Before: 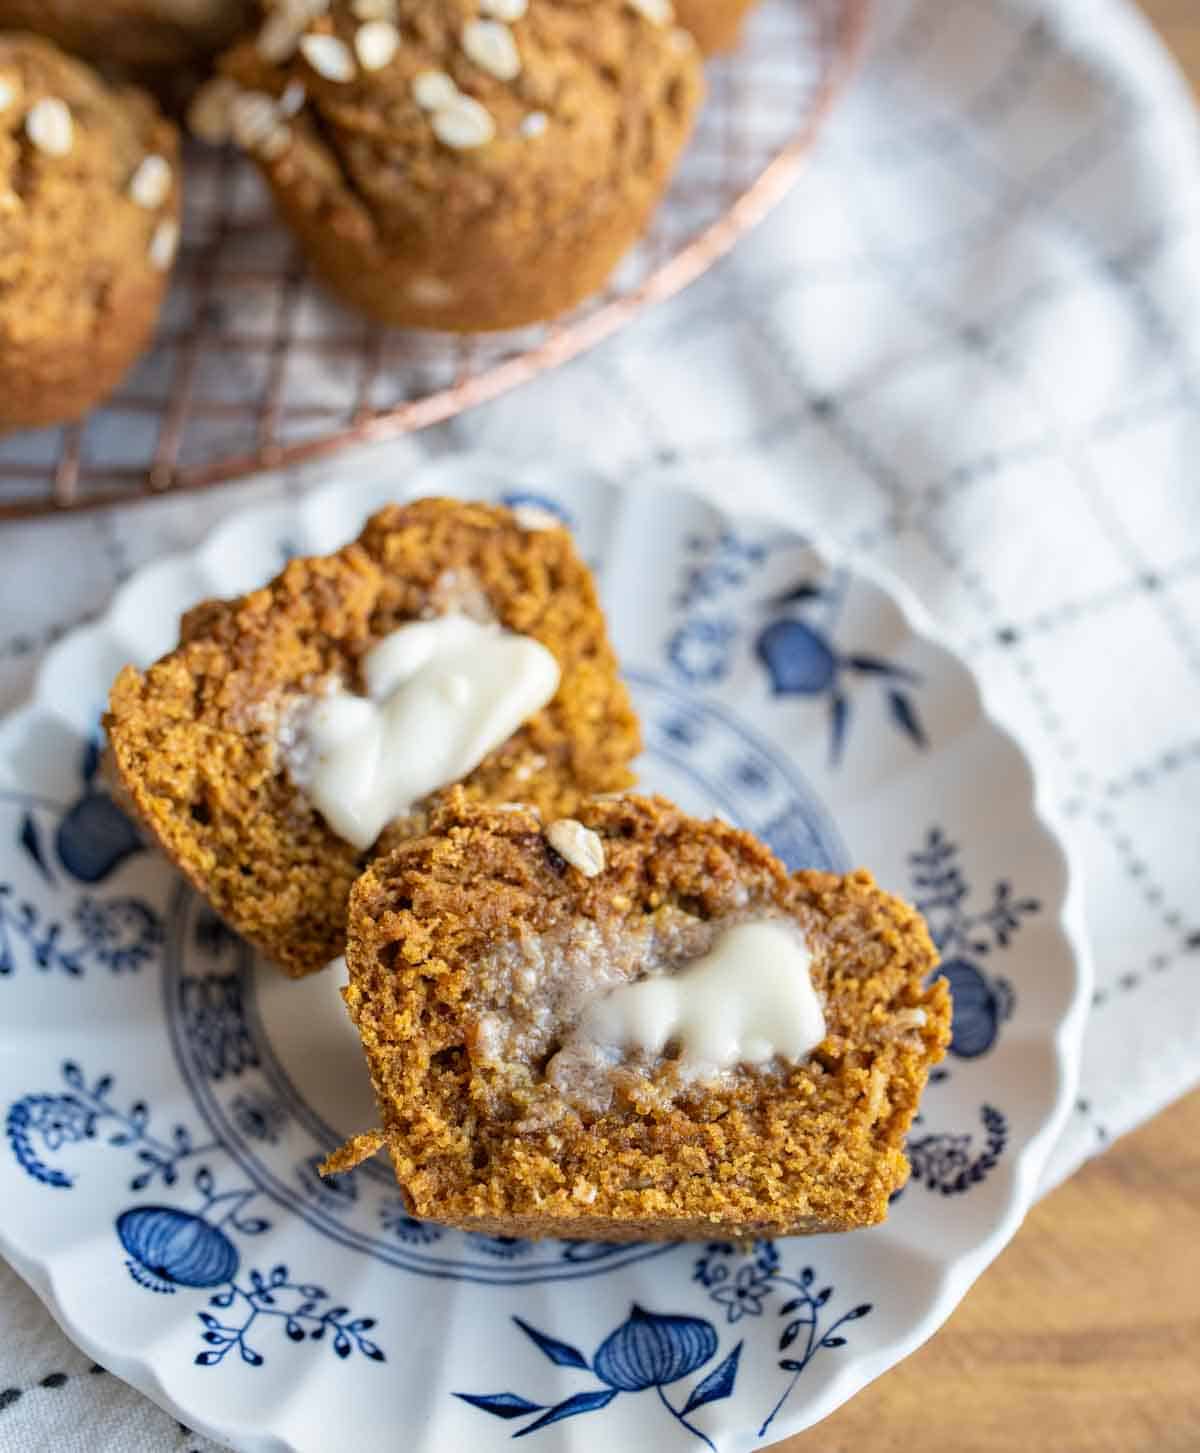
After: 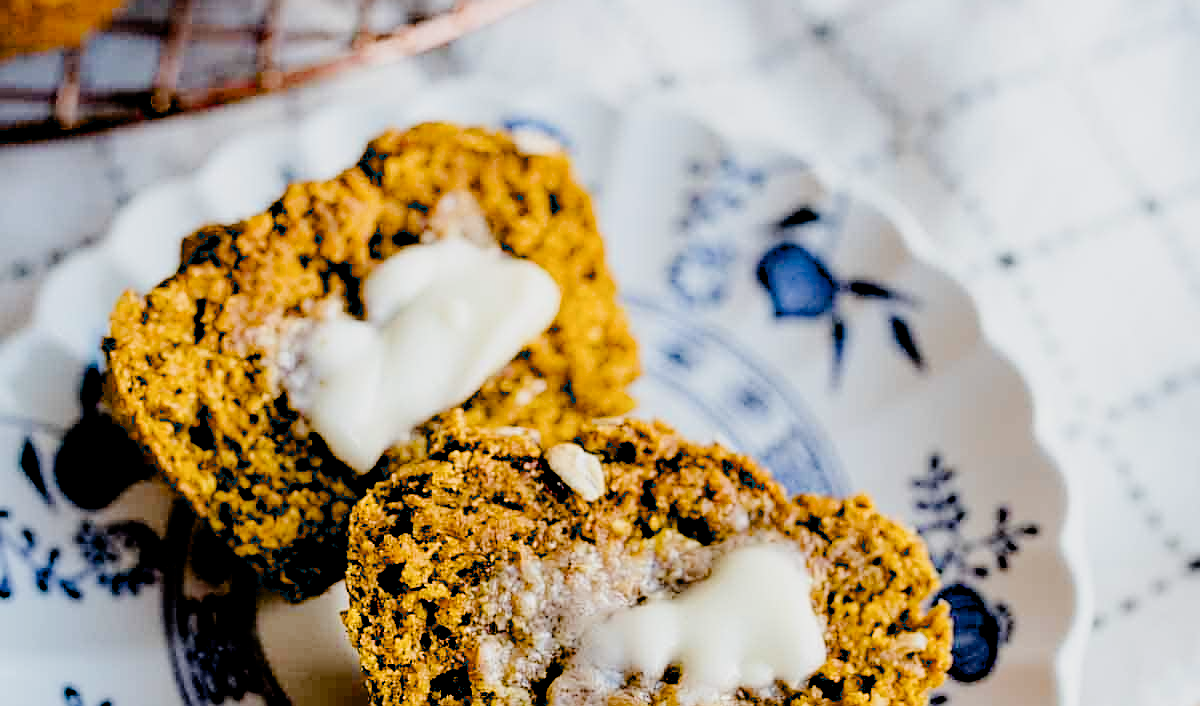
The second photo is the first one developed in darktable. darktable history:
exposure: black level correction 0.057, compensate exposure bias true, compensate highlight preservation false
sharpen: on, module defaults
tone curve: curves: ch0 [(0, 0) (0.051, 0.047) (0.102, 0.099) (0.228, 0.275) (0.432, 0.535) (0.695, 0.778) (0.908, 0.946) (1, 1)]; ch1 [(0, 0) (0.339, 0.298) (0.402, 0.363) (0.453, 0.421) (0.483, 0.469) (0.494, 0.493) (0.504, 0.501) (0.527, 0.538) (0.563, 0.595) (0.597, 0.632) (1, 1)]; ch2 [(0, 0) (0.48, 0.48) (0.504, 0.5) (0.539, 0.554) (0.59, 0.63) (0.642, 0.684) (0.824, 0.815) (1, 1)], preserve colors none
crop and rotate: top 25.928%, bottom 25.438%
filmic rgb: black relative exposure -5.07 EV, white relative exposure 3.96 EV, hardness 2.88, contrast 1.094
